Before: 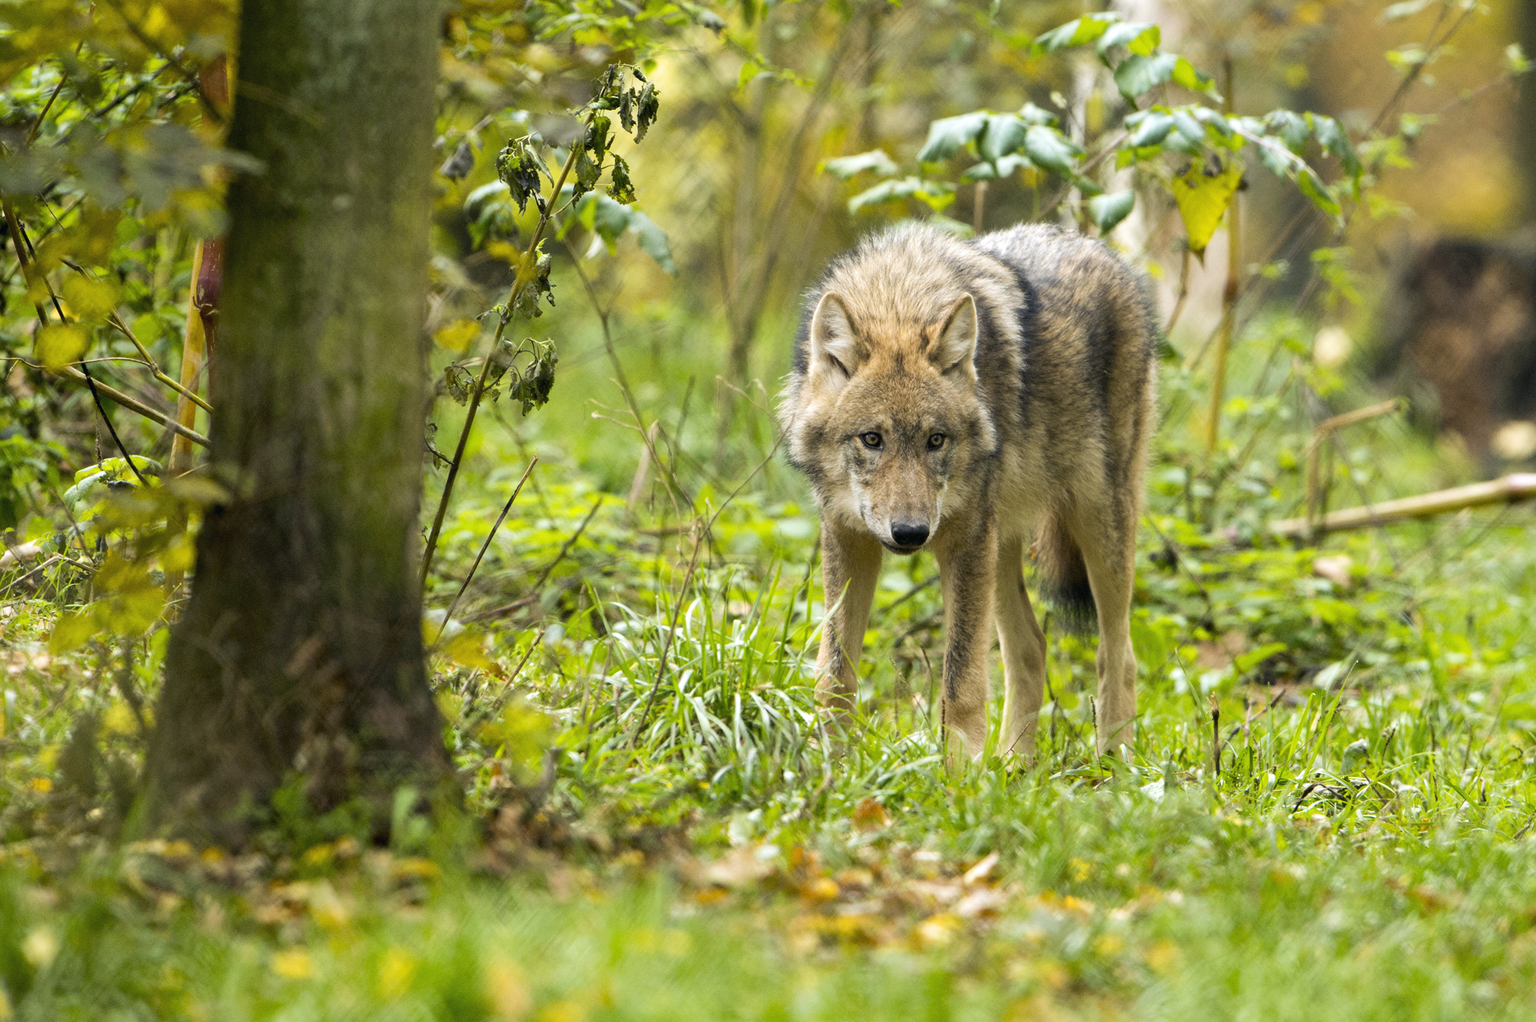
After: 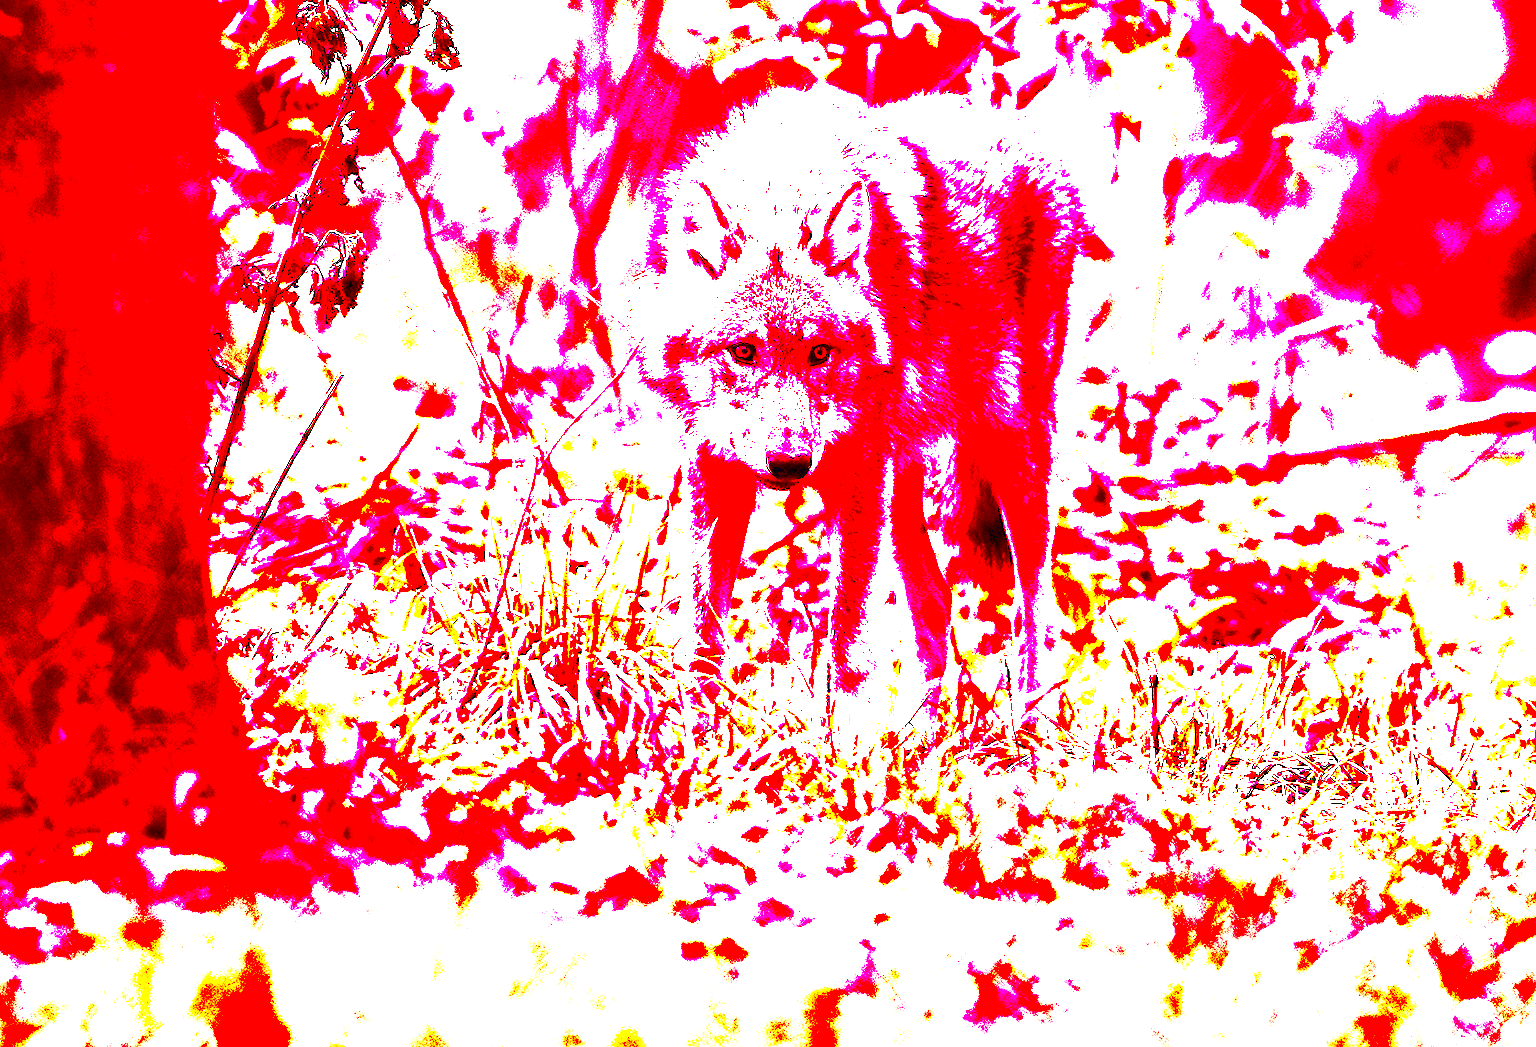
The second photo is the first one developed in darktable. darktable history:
crop: left 16.315%, top 14.246%
white balance: red 4.26, blue 1.802
contrast brightness saturation: brightness -1, saturation 1
